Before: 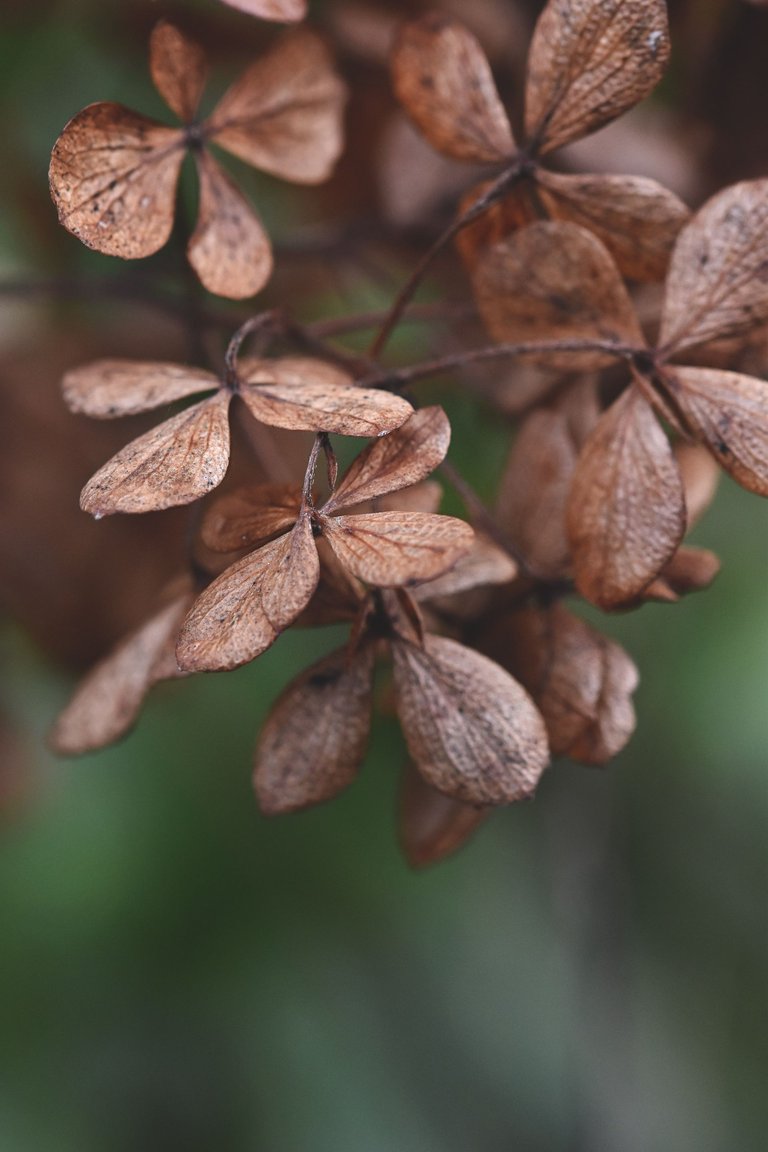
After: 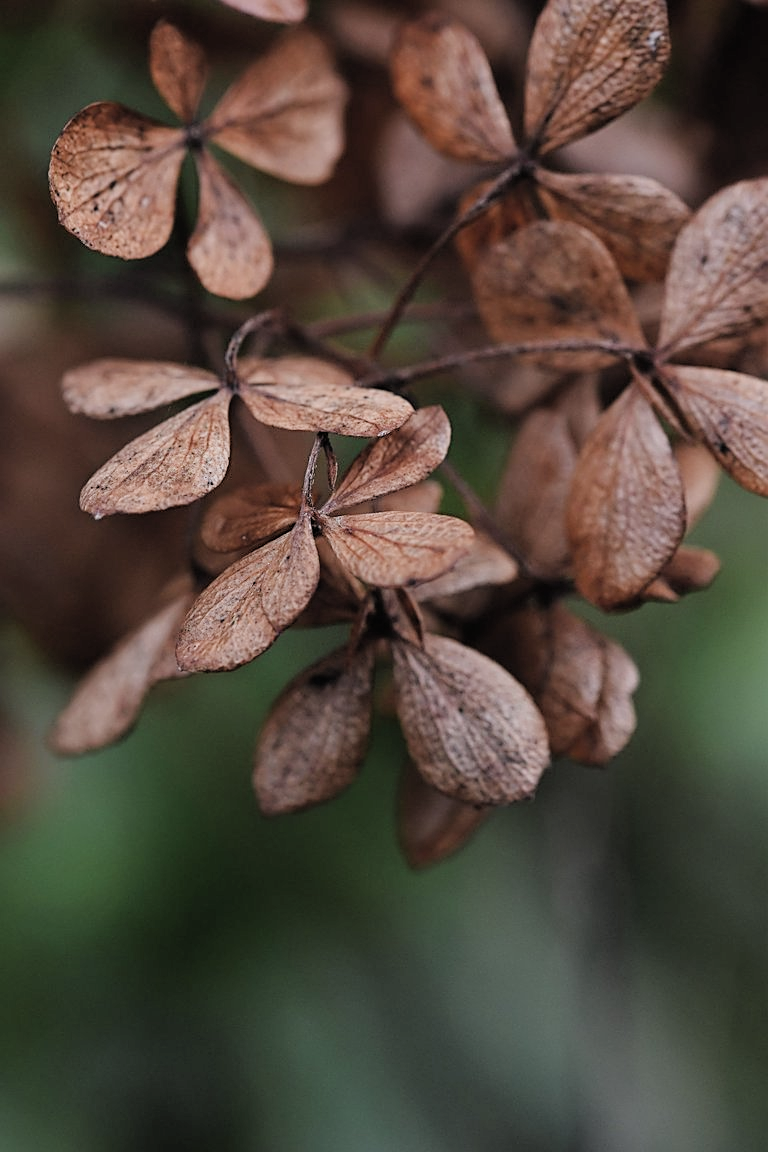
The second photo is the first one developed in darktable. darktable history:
sharpen: radius 1.952
filmic rgb: black relative exposure -4.81 EV, white relative exposure 4.04 EV, hardness 2.84
